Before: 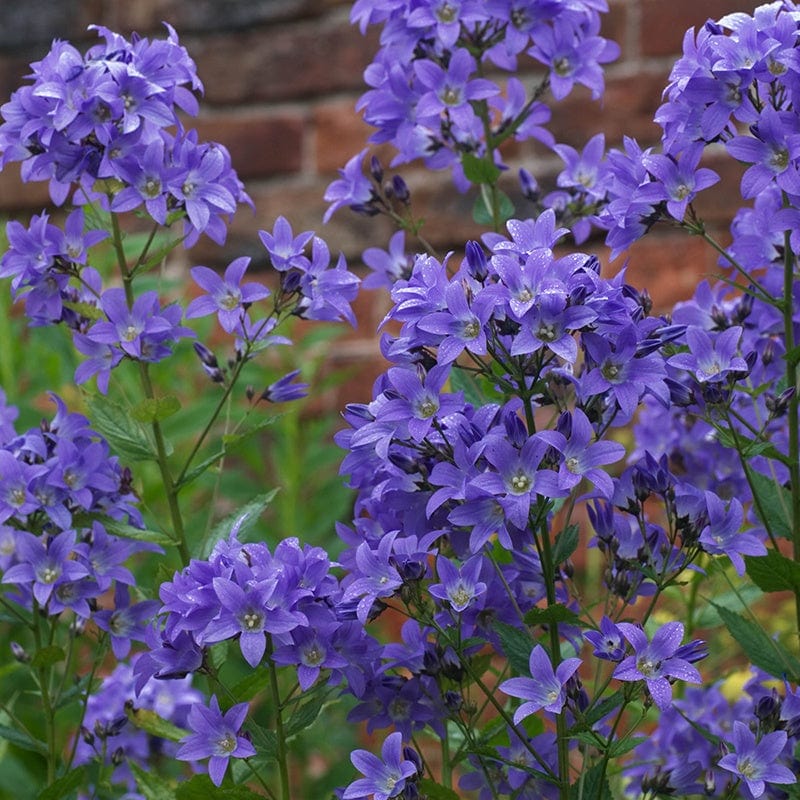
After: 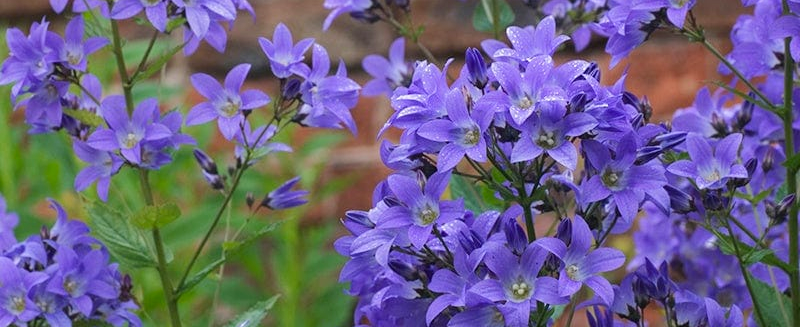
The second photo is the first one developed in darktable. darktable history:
color balance rgb: perceptual saturation grading › global saturation 0.724%, perceptual brilliance grading › mid-tones 9.707%, perceptual brilliance grading › shadows 15.321%
crop and rotate: top 24.242%, bottom 34.851%
